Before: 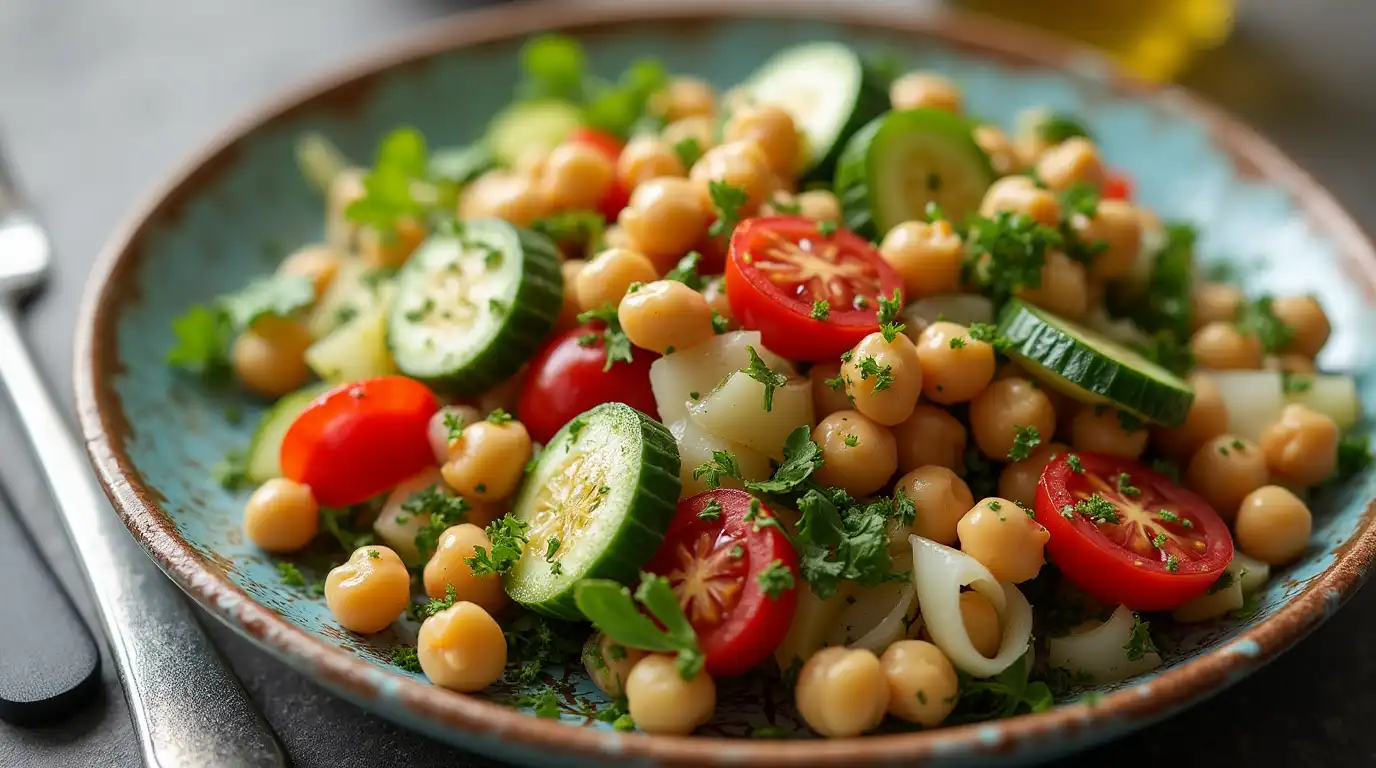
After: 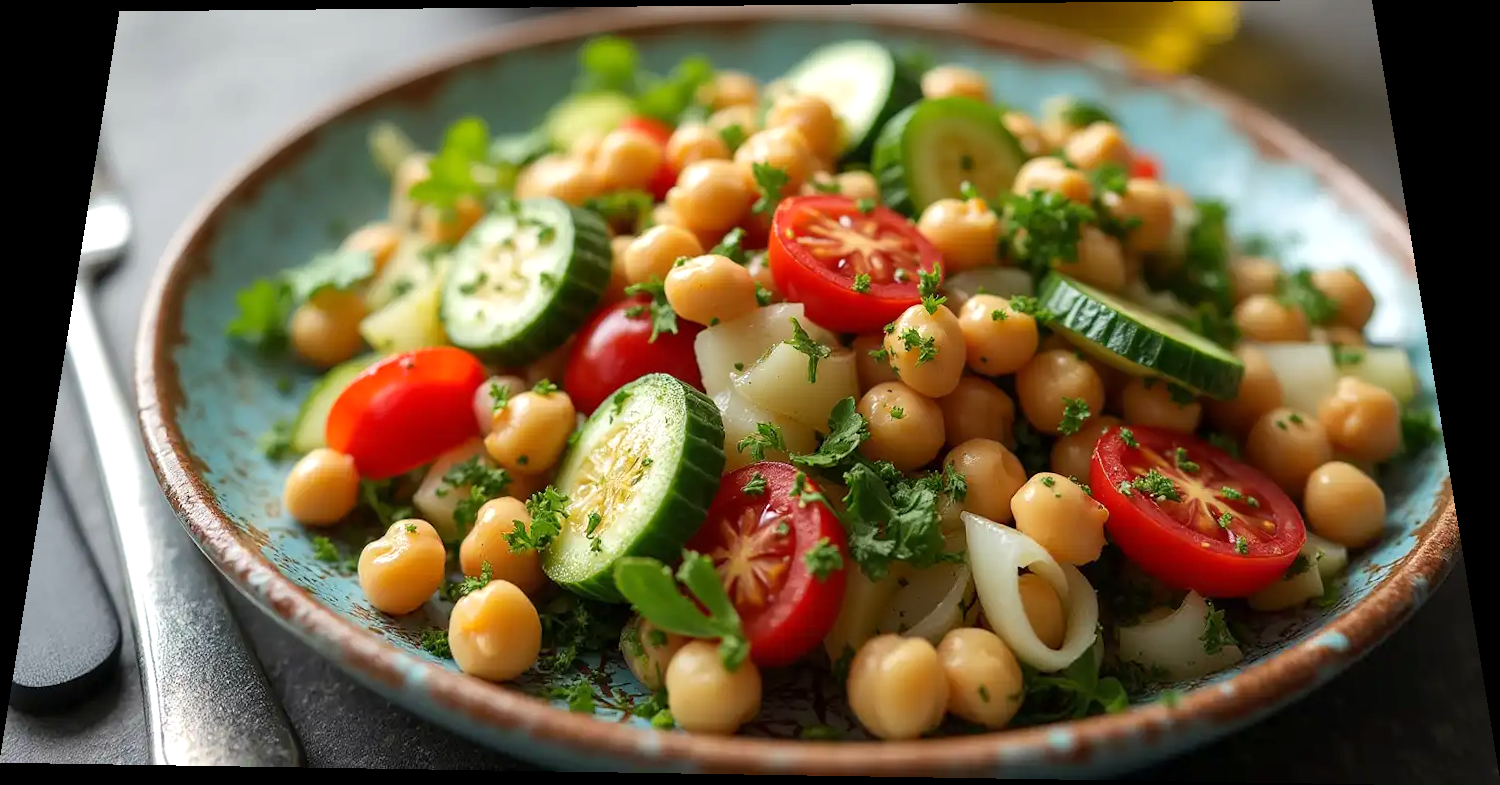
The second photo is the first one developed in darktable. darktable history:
exposure: exposure 0.207 EV, compensate highlight preservation false
rotate and perspective: rotation 0.128°, lens shift (vertical) -0.181, lens shift (horizontal) -0.044, shear 0.001, automatic cropping off
